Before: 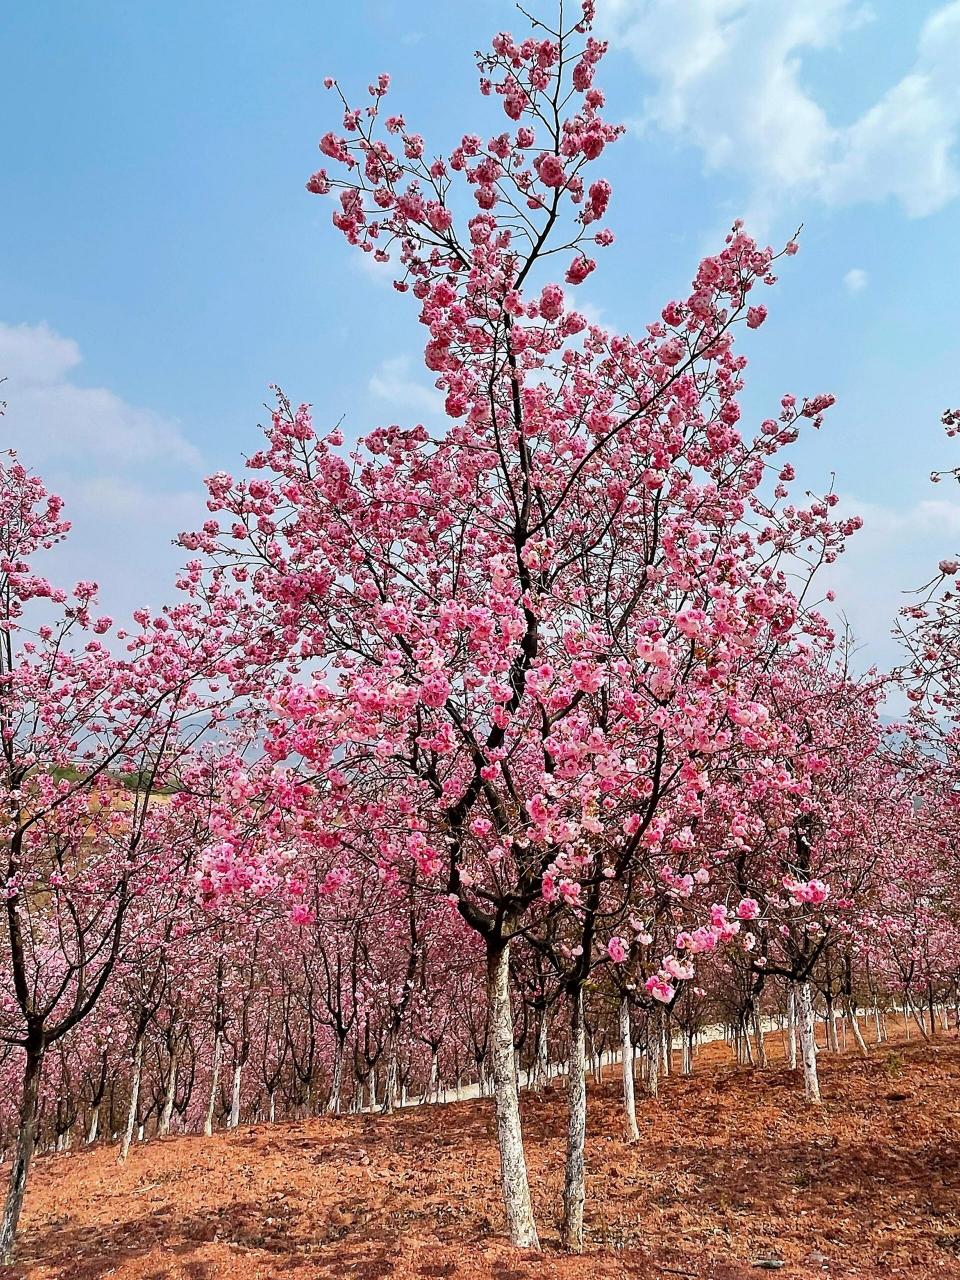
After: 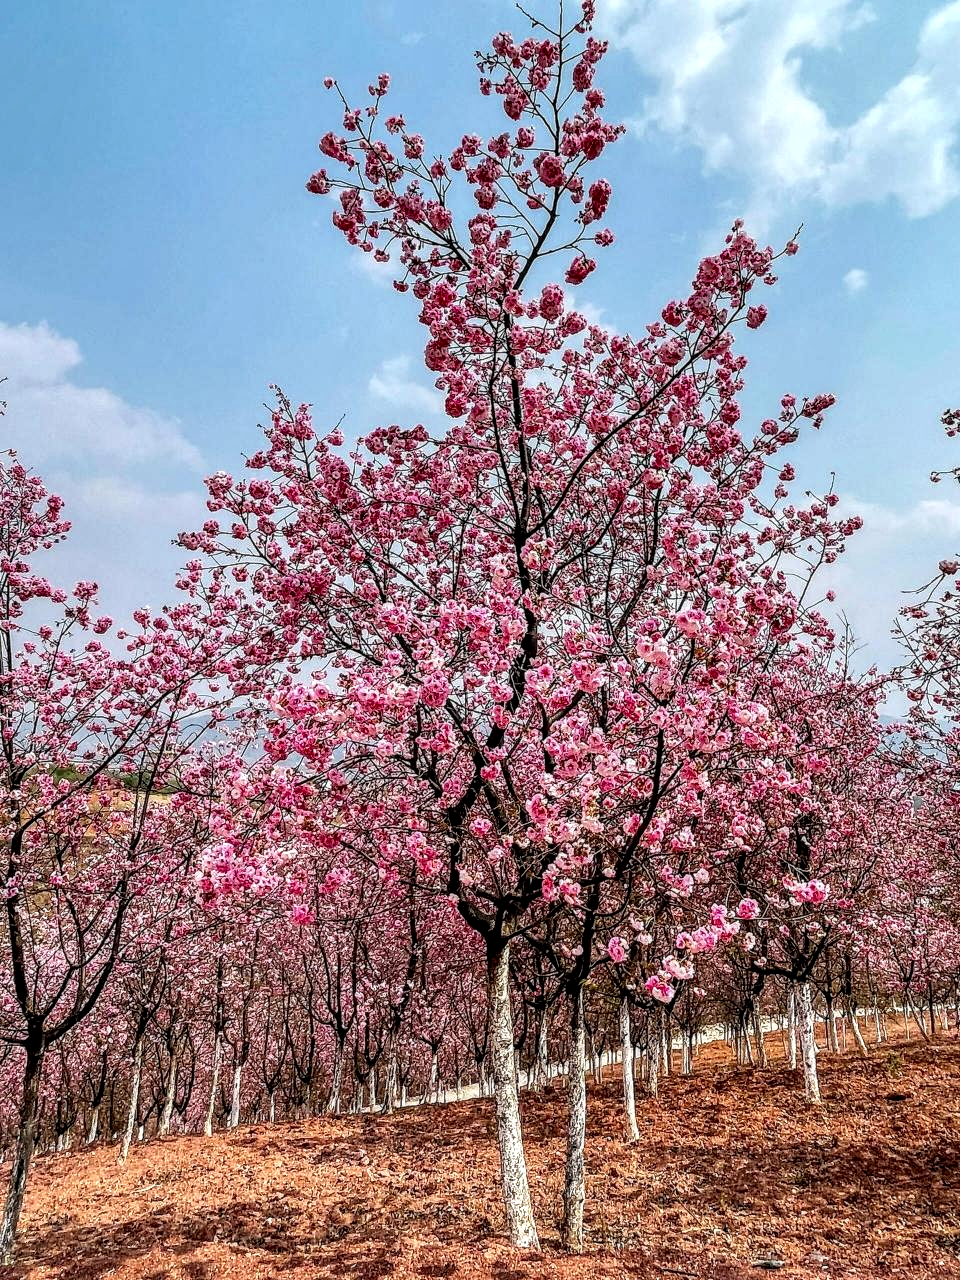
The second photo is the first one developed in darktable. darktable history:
local contrast: highlights 11%, shadows 37%, detail 184%, midtone range 0.476
